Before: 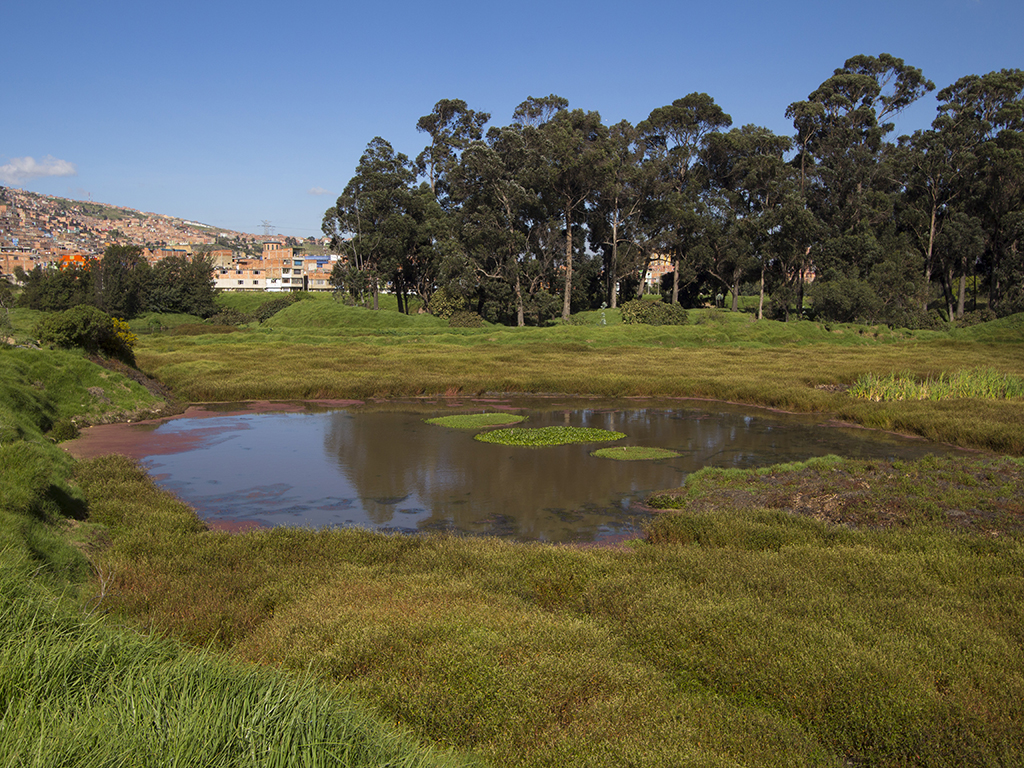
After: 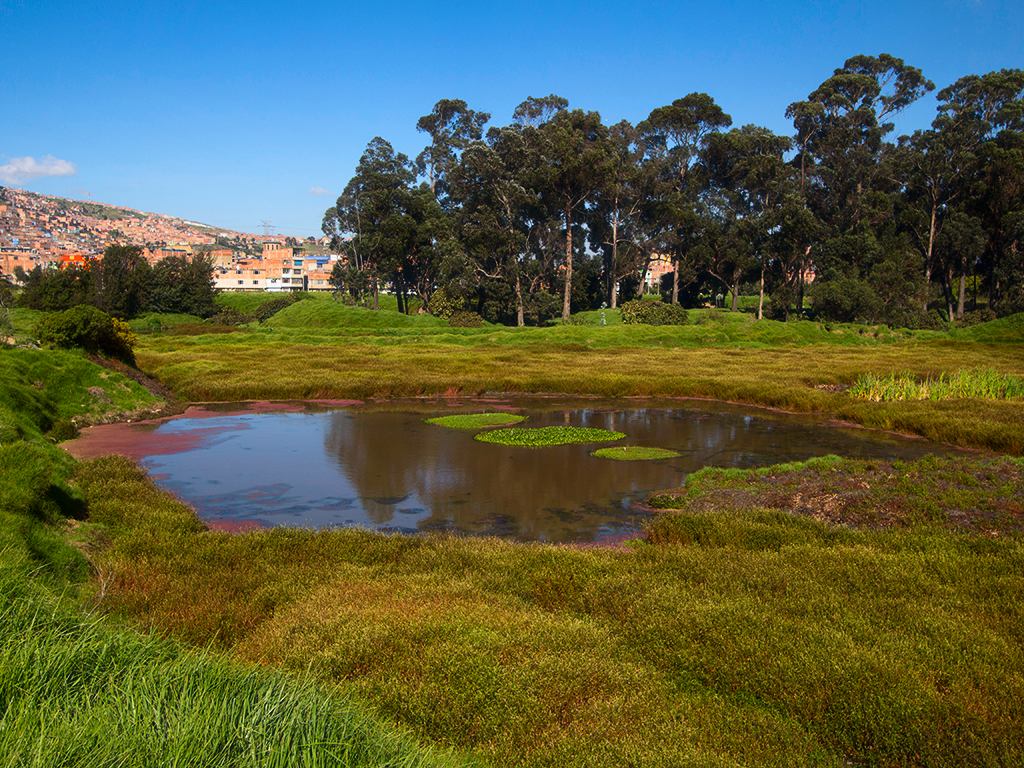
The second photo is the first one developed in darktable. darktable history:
contrast brightness saturation: contrast 0.18, saturation 0.3
haze removal: strength -0.1, adaptive false
